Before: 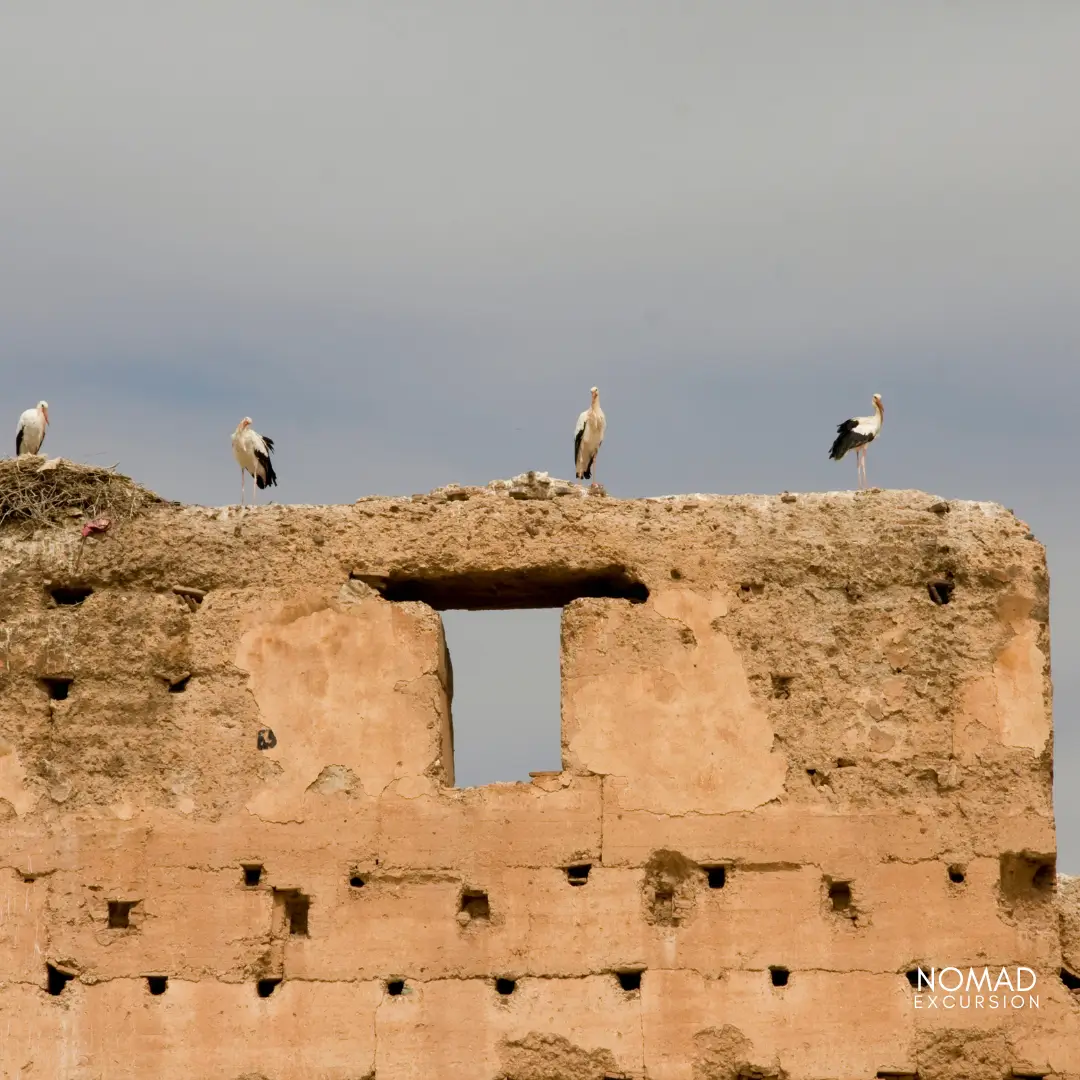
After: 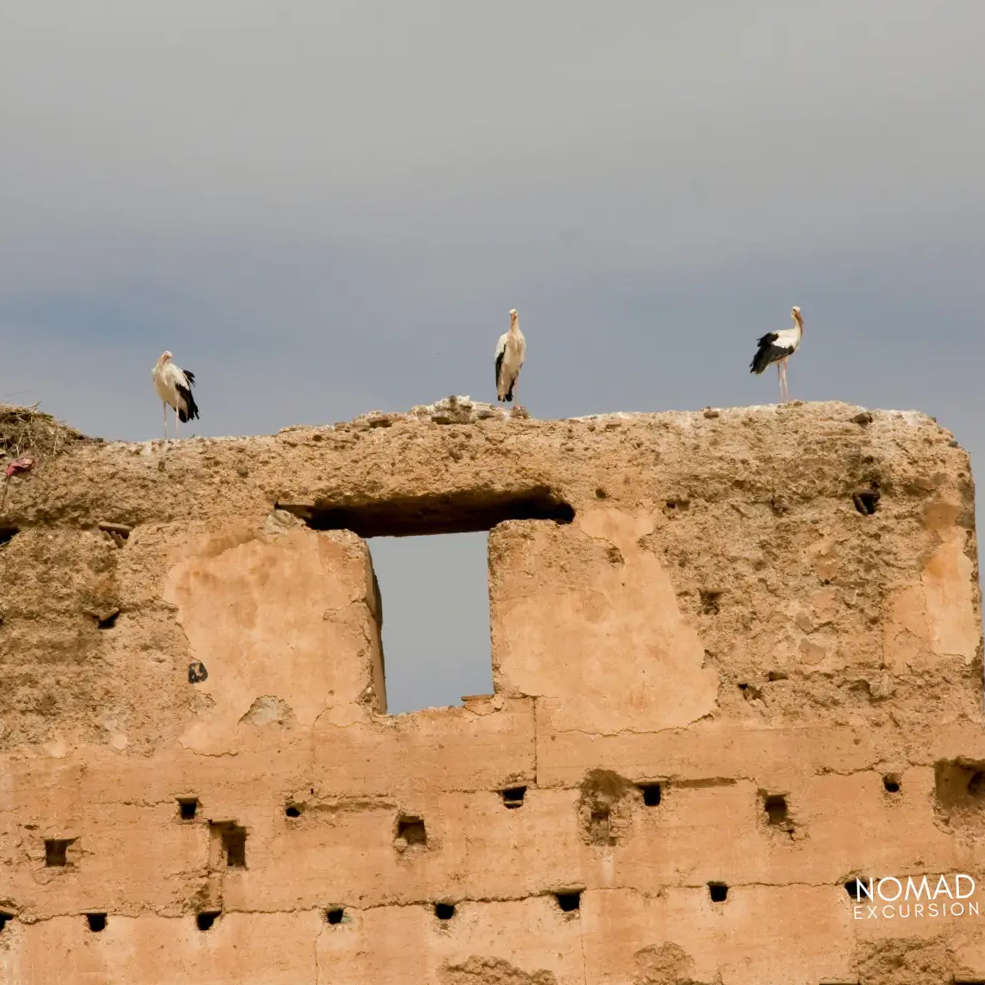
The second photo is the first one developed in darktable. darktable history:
crop and rotate: angle 1.96°, left 5.673%, top 5.673%
